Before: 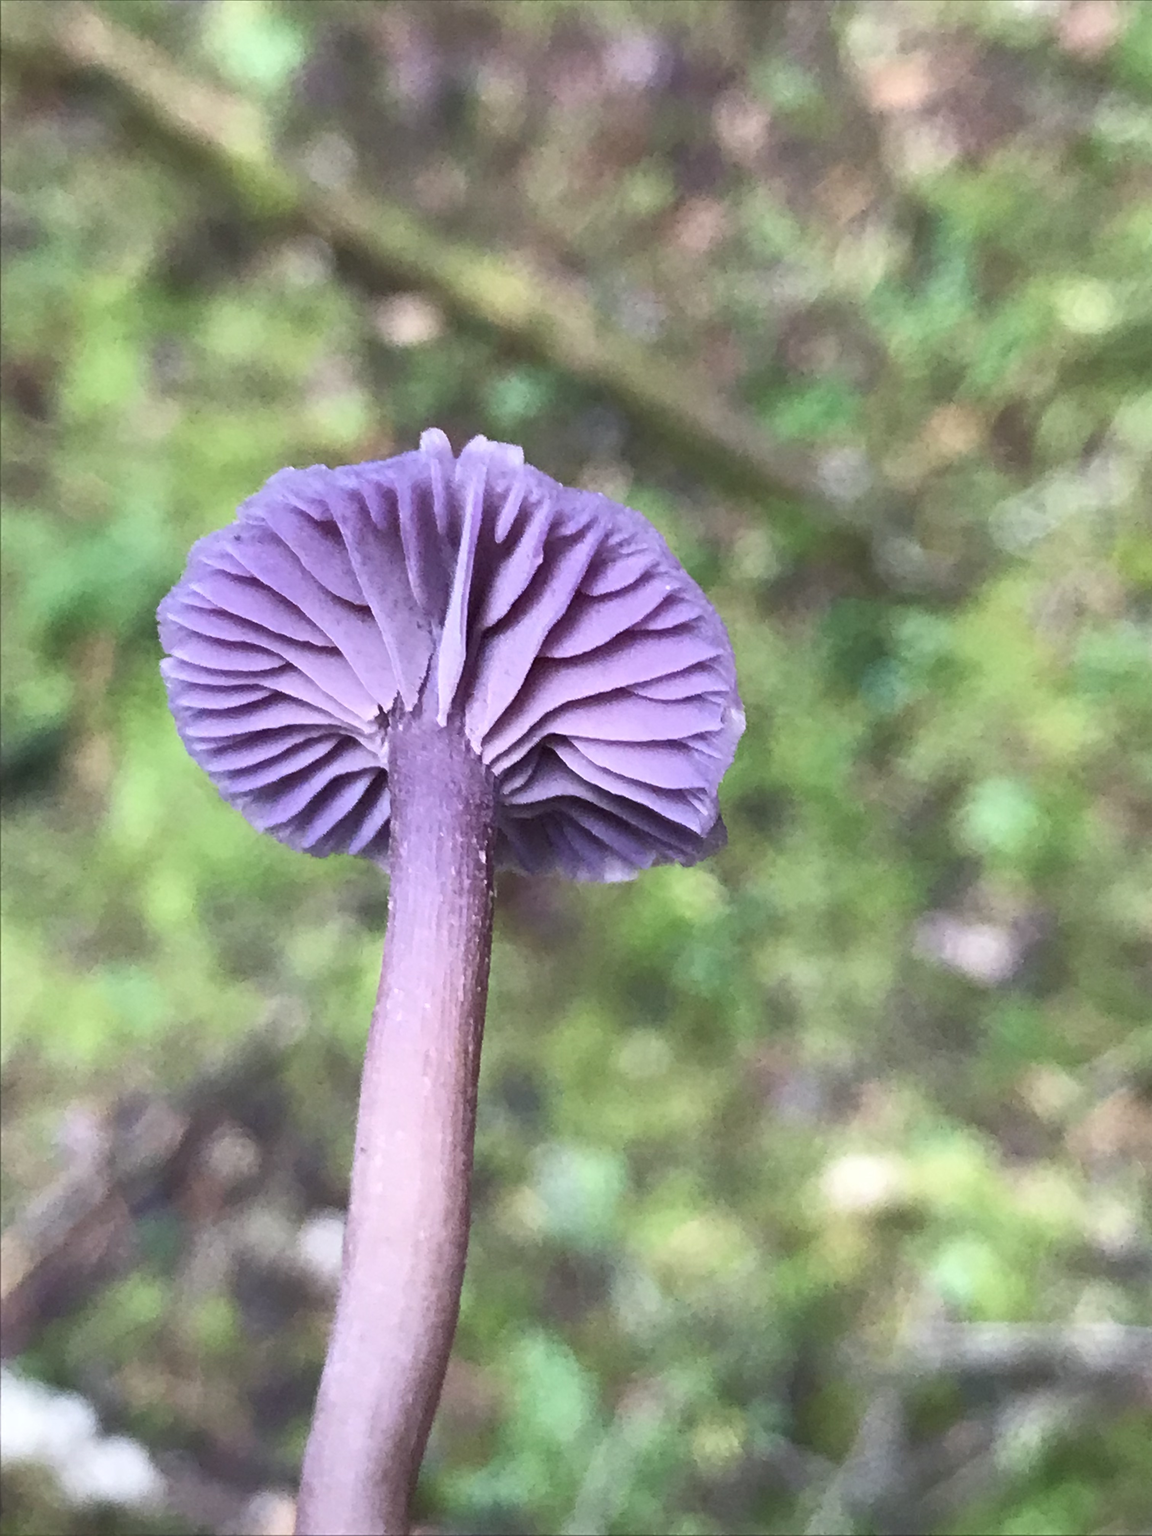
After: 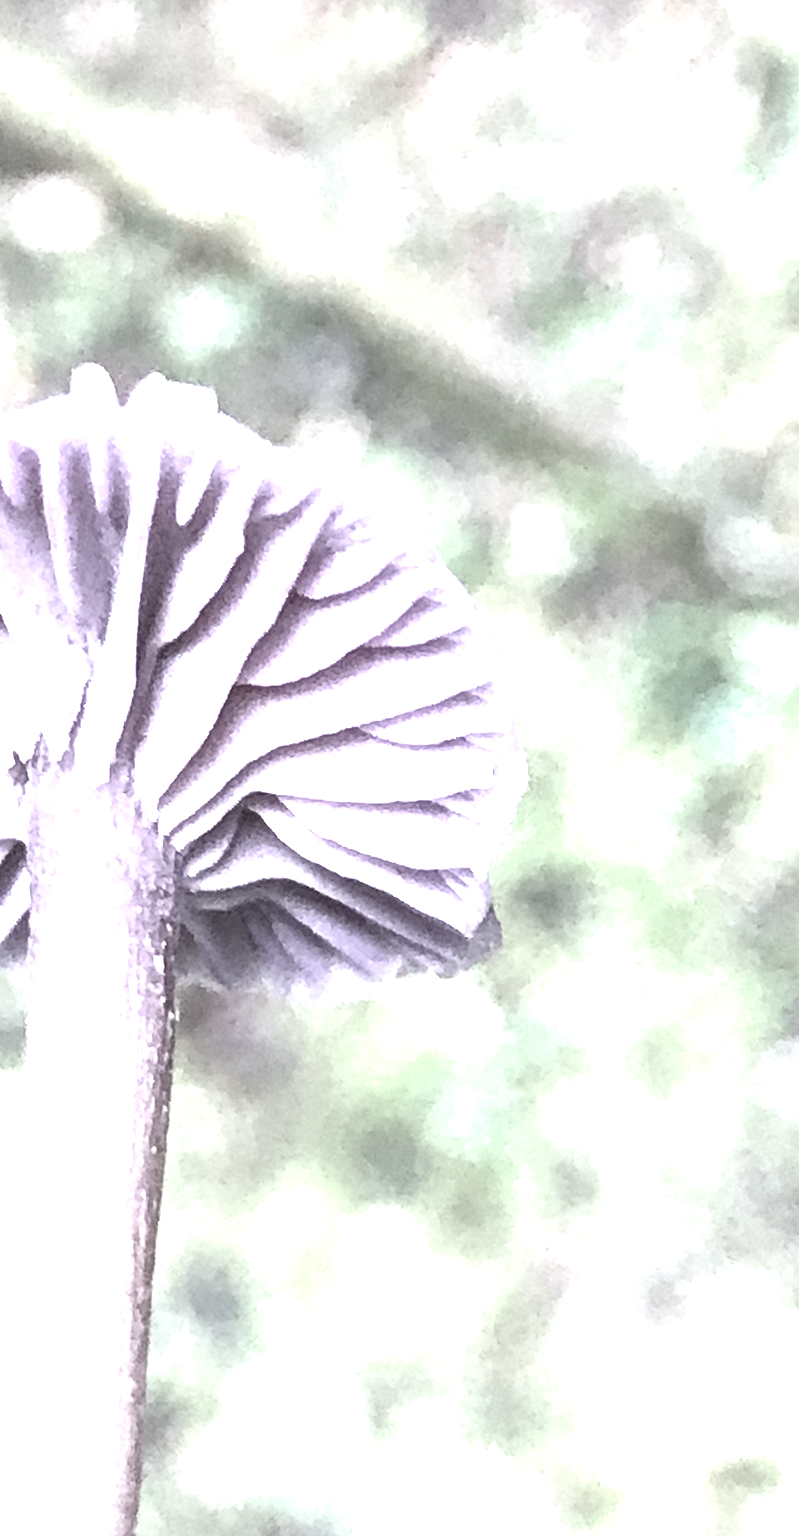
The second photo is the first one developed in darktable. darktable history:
exposure: black level correction 0, exposure 1.975 EV, compensate exposure bias true, compensate highlight preservation false
white balance: red 0.954, blue 1.079
color correction: saturation 0.3
color zones: mix -62.47%
tone equalizer: -8 EV -0.55 EV
contrast brightness saturation: contrast 0.15, brightness 0.05
local contrast: on, module defaults
crop: left 32.075%, top 10.976%, right 18.355%, bottom 17.596%
